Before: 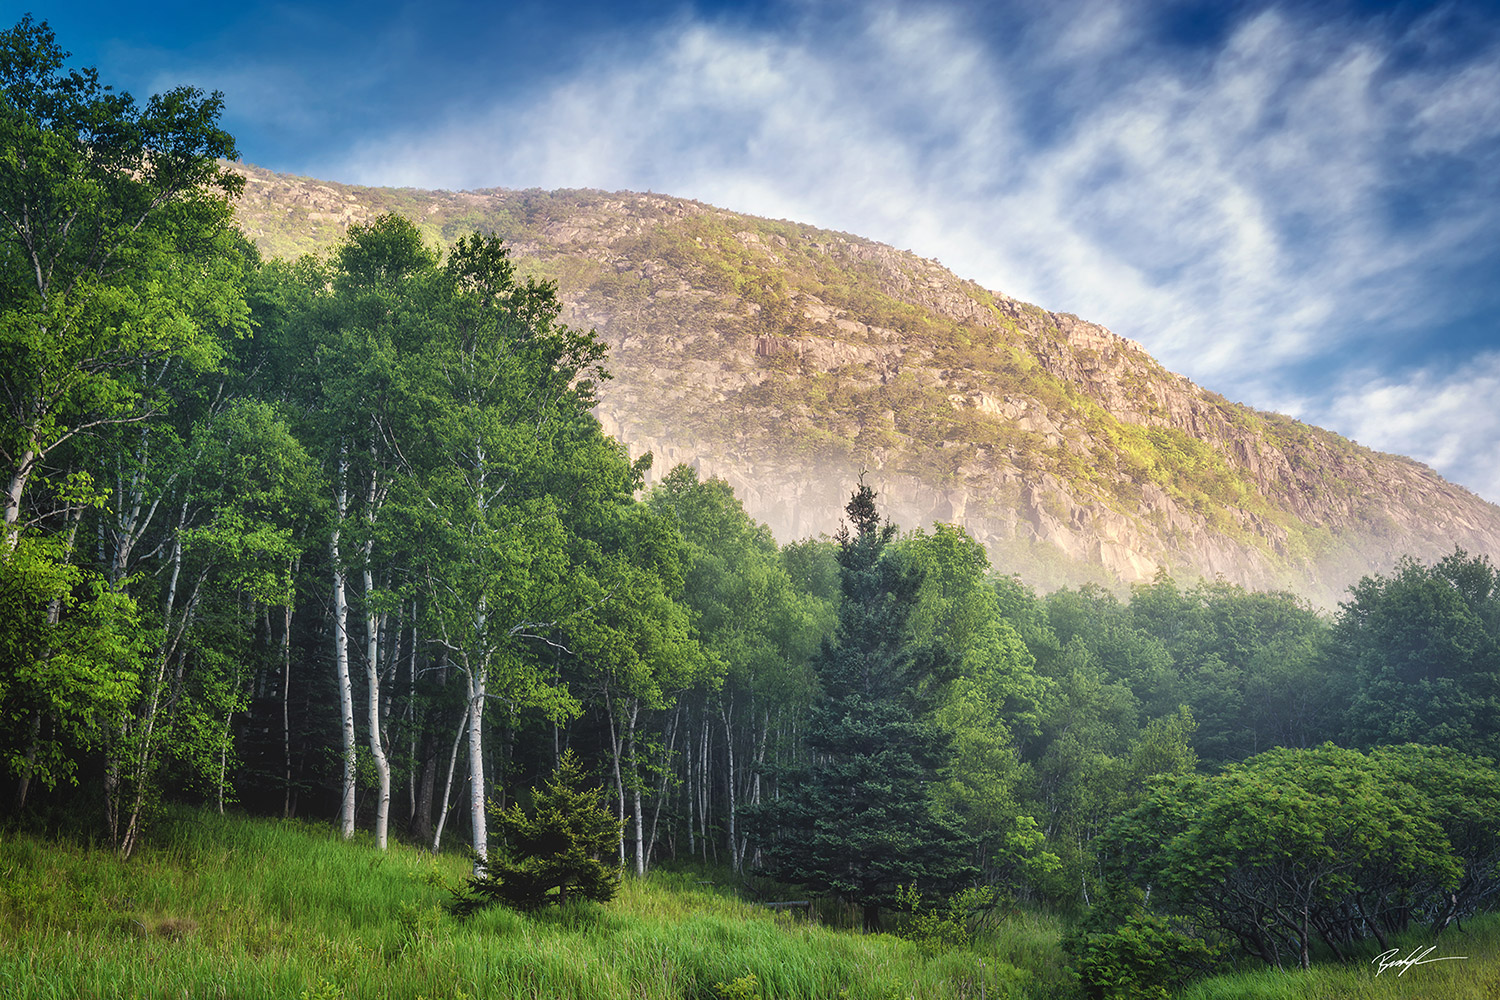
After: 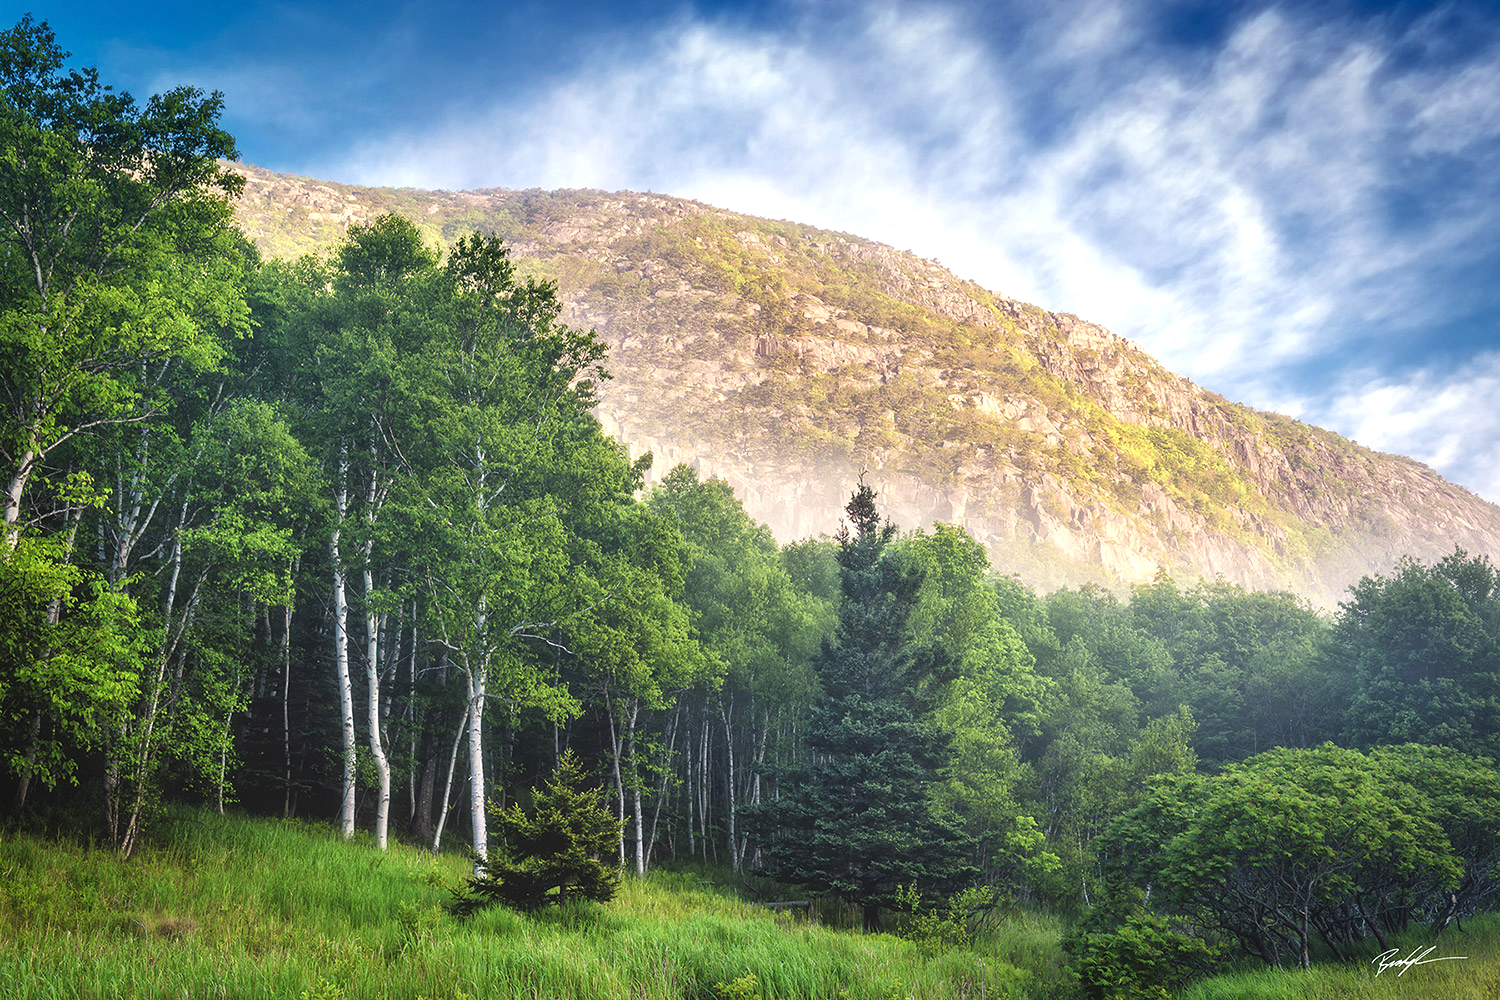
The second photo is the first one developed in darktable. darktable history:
exposure: exposure 0.408 EV, compensate highlight preservation false
